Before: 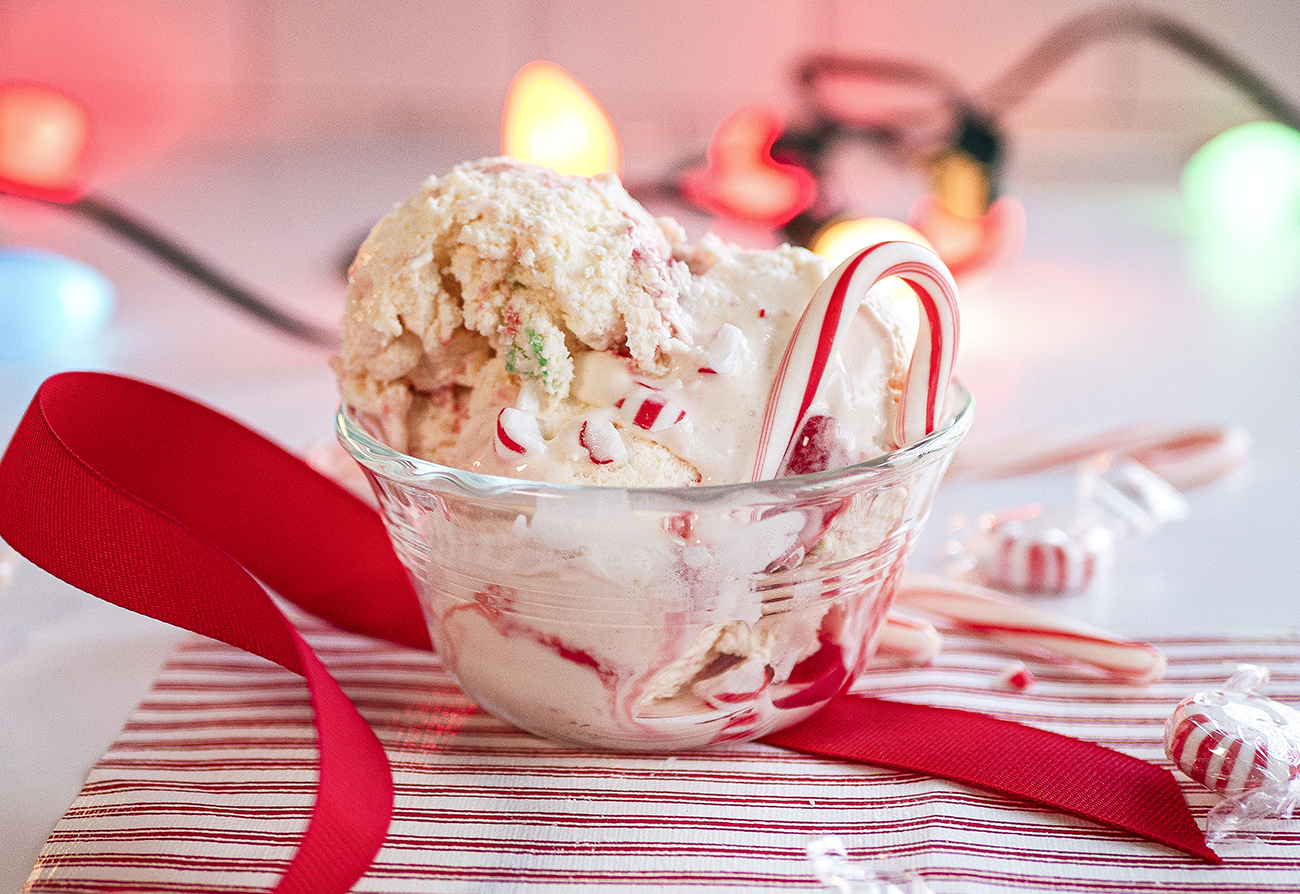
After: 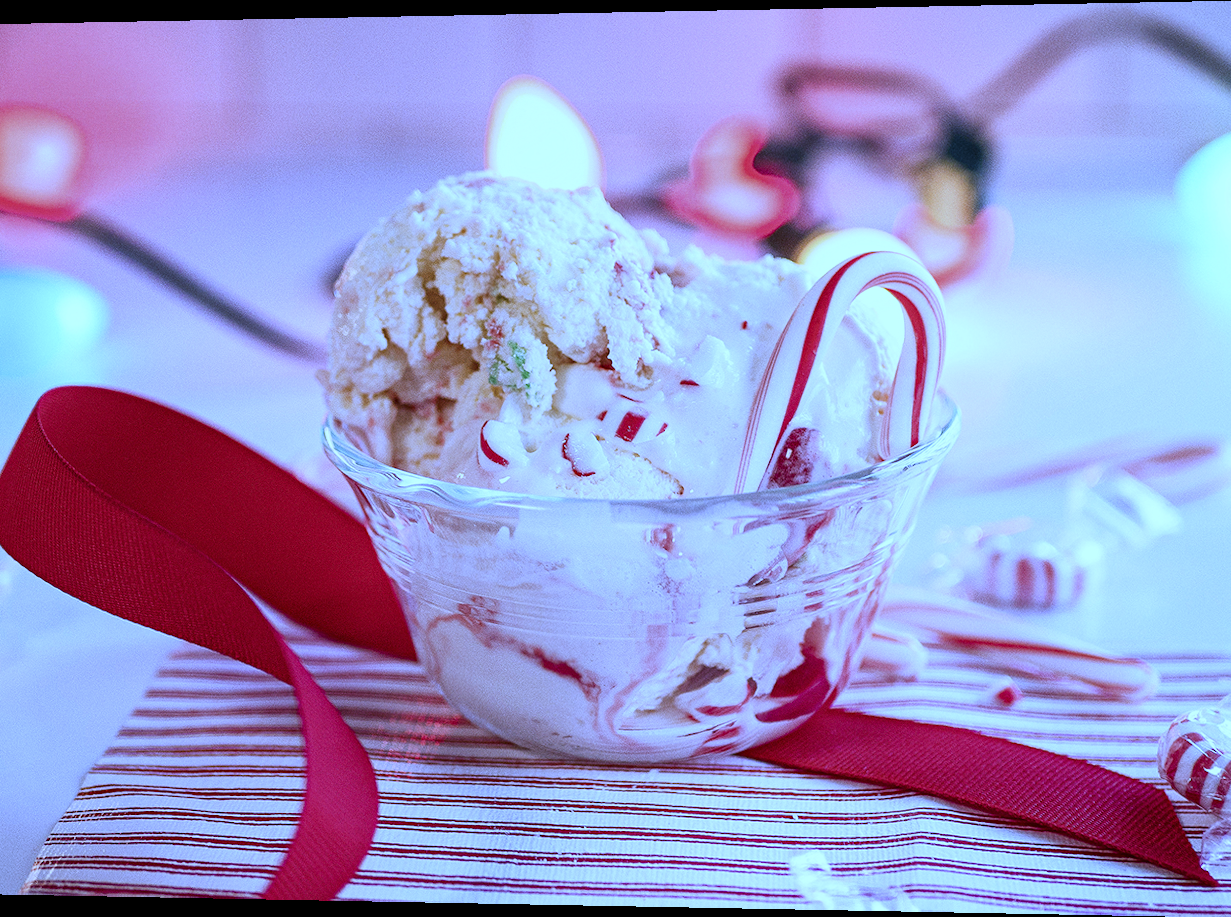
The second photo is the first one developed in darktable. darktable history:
rotate and perspective: lens shift (horizontal) -0.055, automatic cropping off
white balance: red 0.766, blue 1.537
crop and rotate: right 5.167%
grain: coarseness 14.57 ISO, strength 8.8%
